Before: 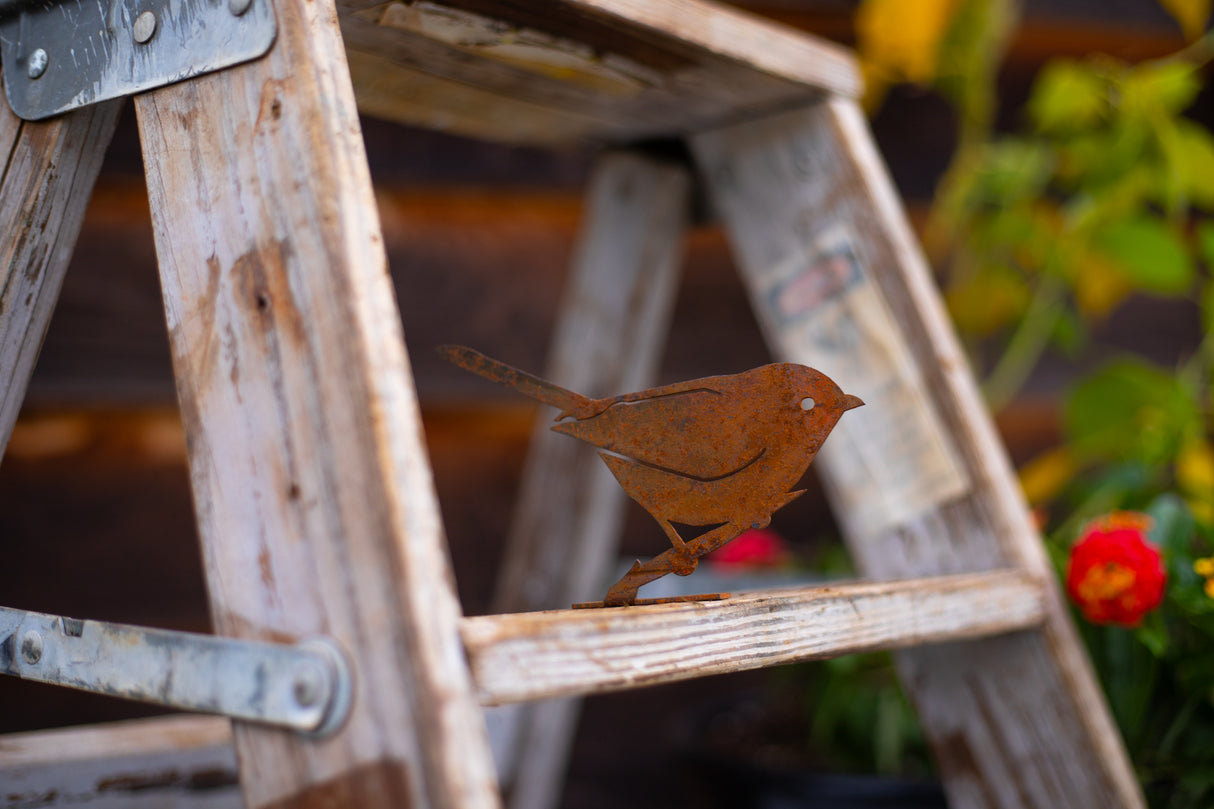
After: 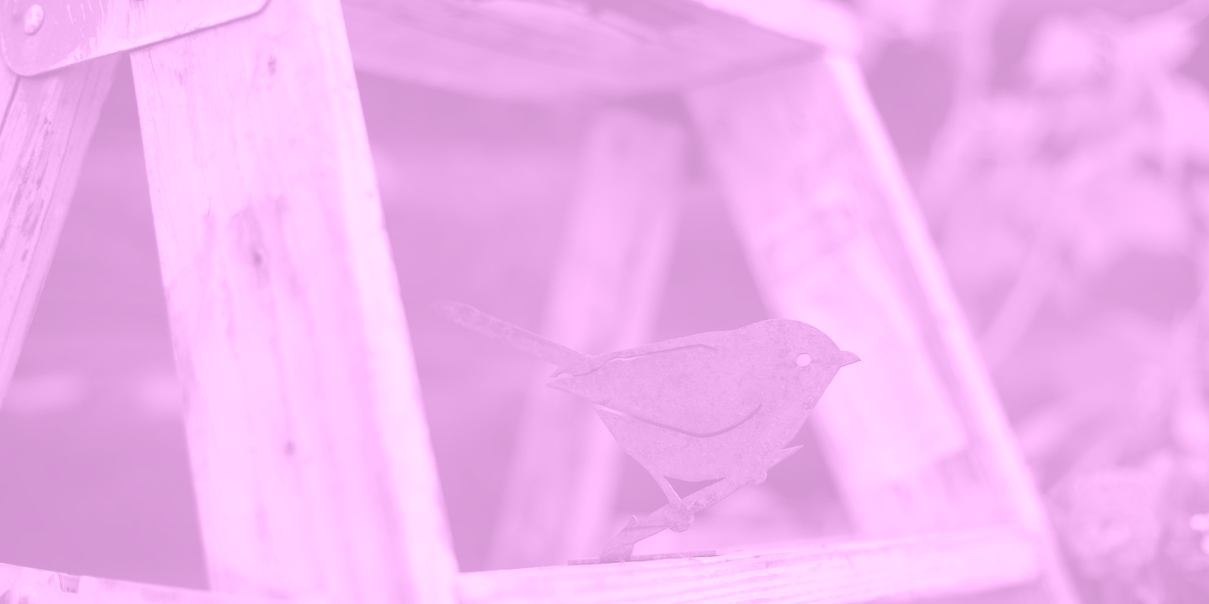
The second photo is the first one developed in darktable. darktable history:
crop: left 0.387%, top 5.469%, bottom 19.809%
colorize: hue 331.2°, saturation 75%, source mix 30.28%, lightness 70.52%, version 1
